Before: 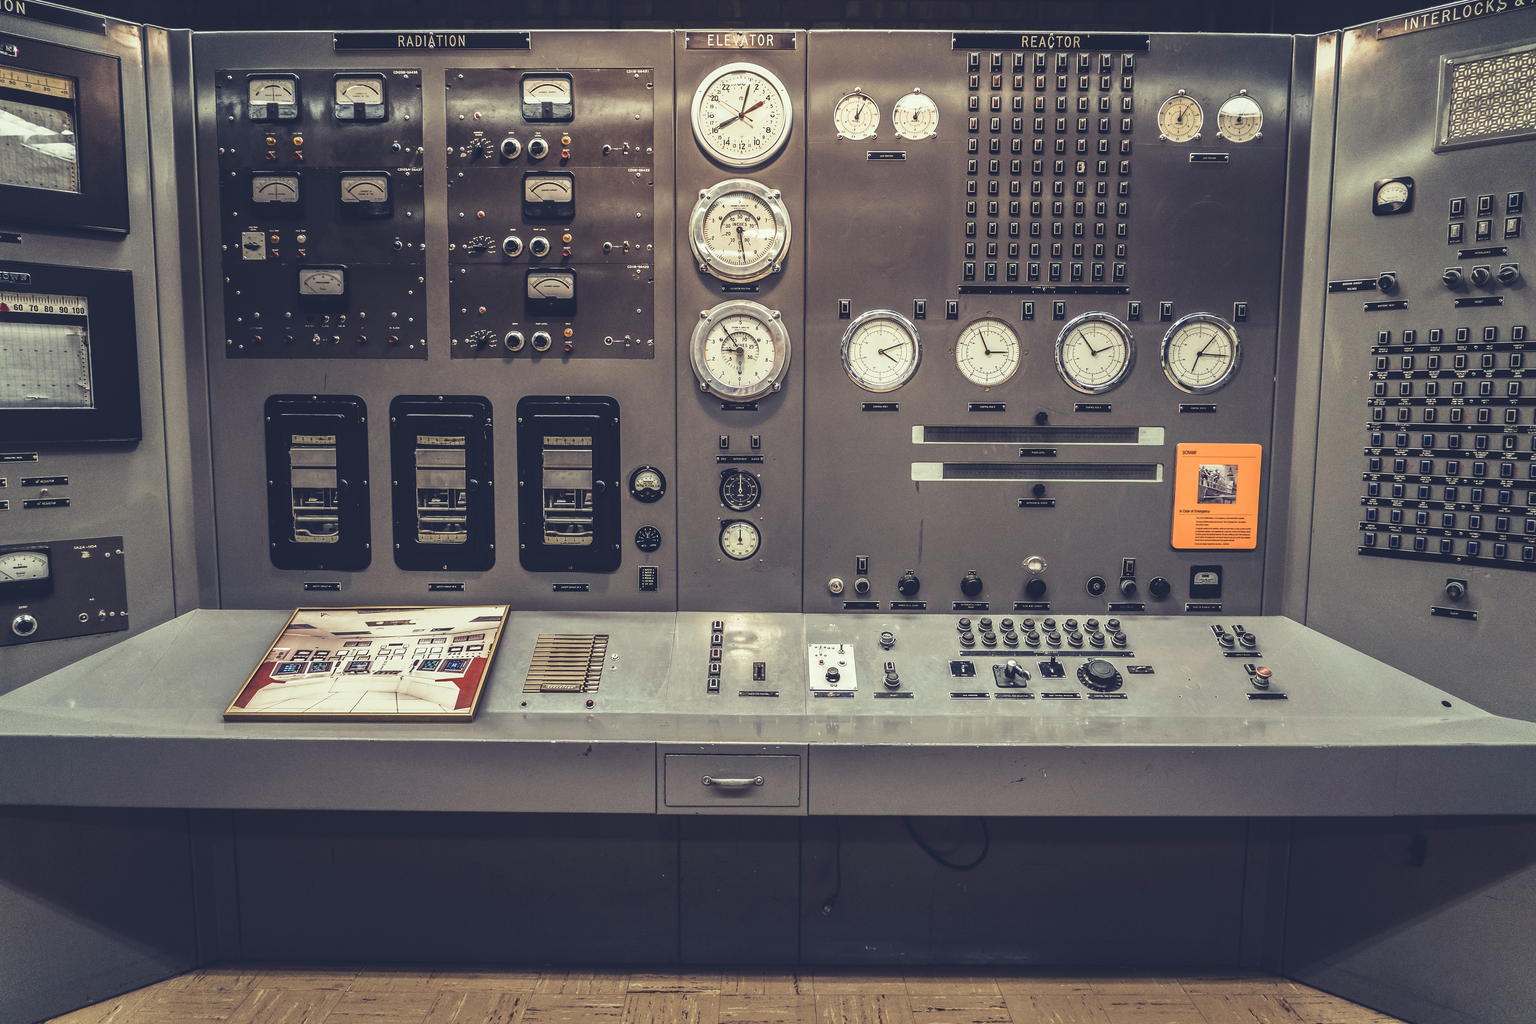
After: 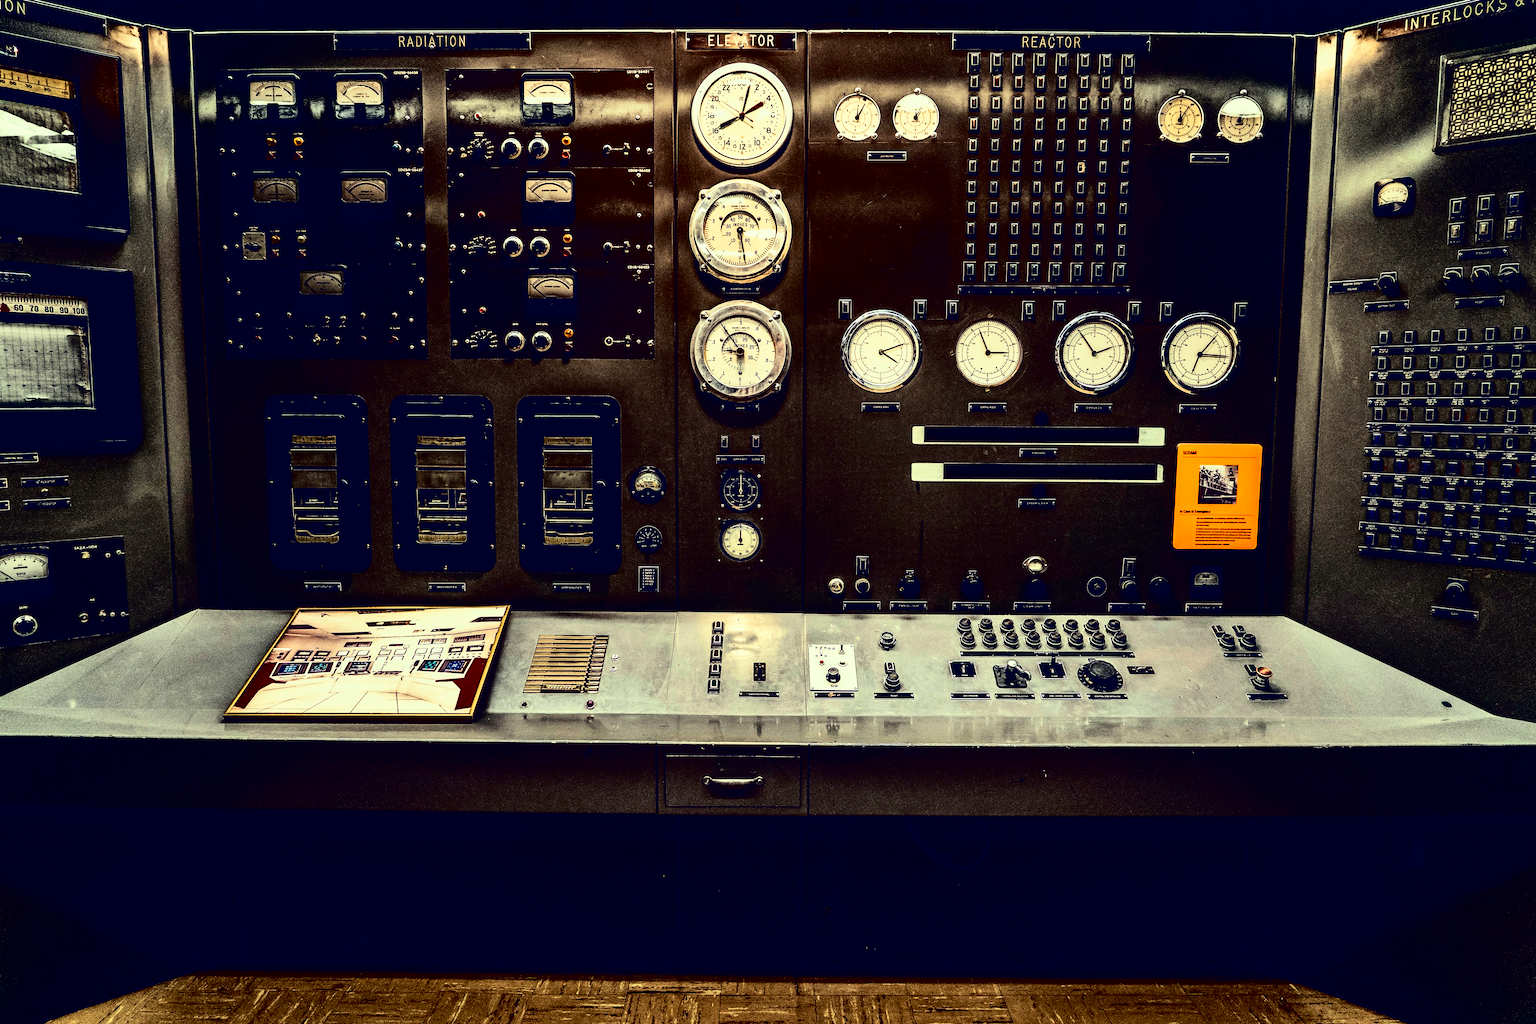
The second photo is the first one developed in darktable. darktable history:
exposure: black level correction 0.001, compensate highlight preservation false
contrast brightness saturation: contrast 0.77, brightness -1, saturation 1
color correction: saturation 0.99
